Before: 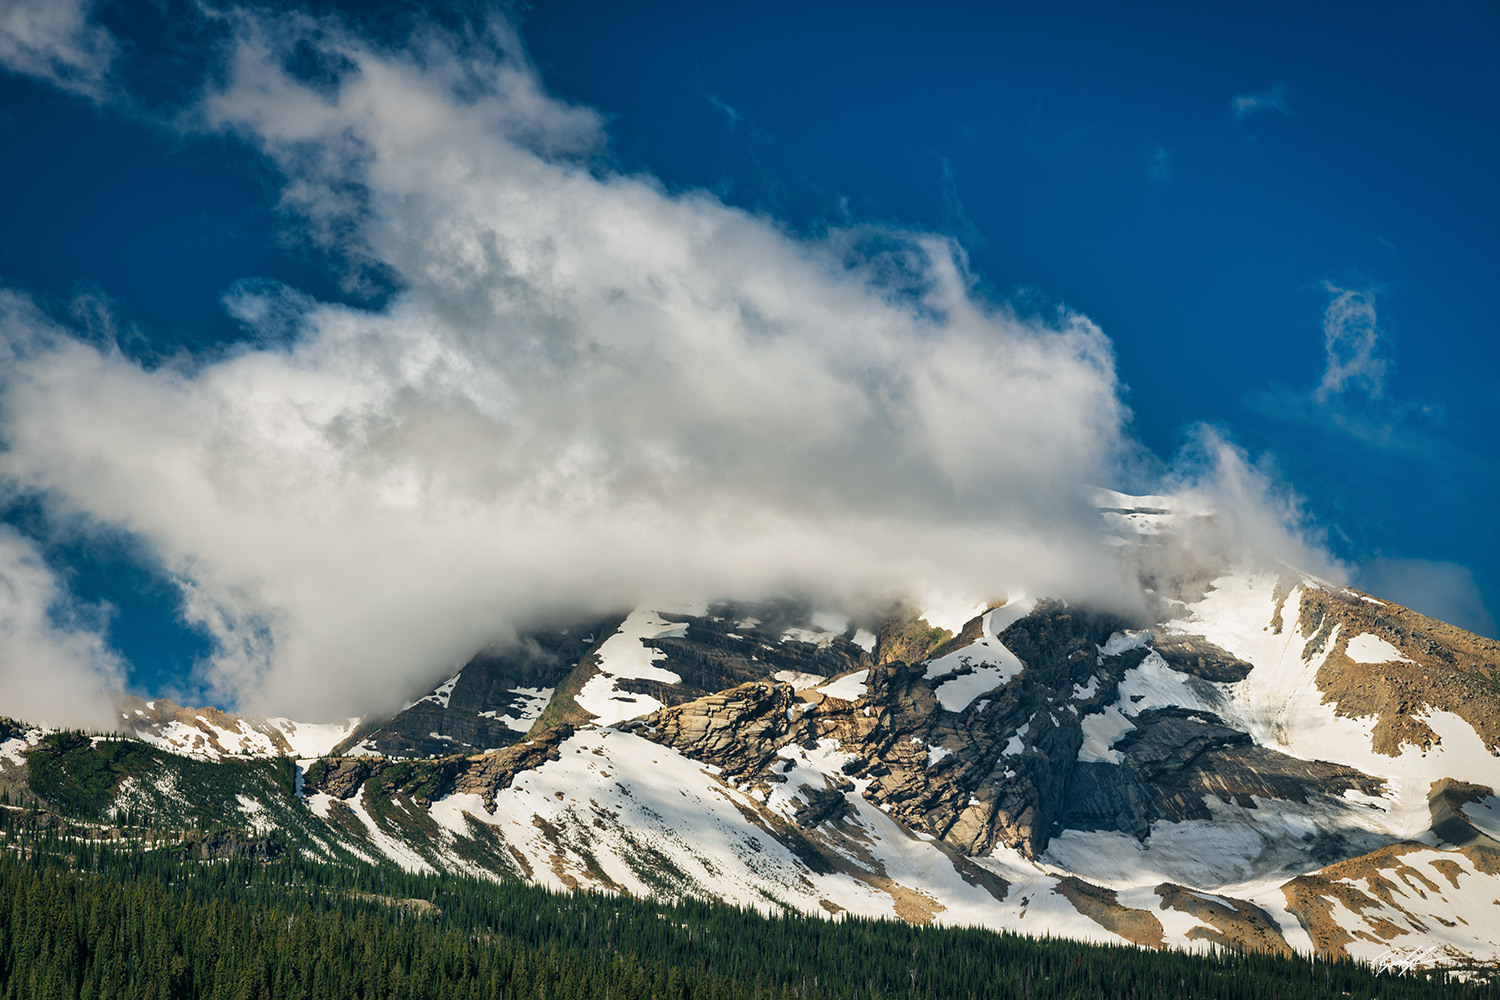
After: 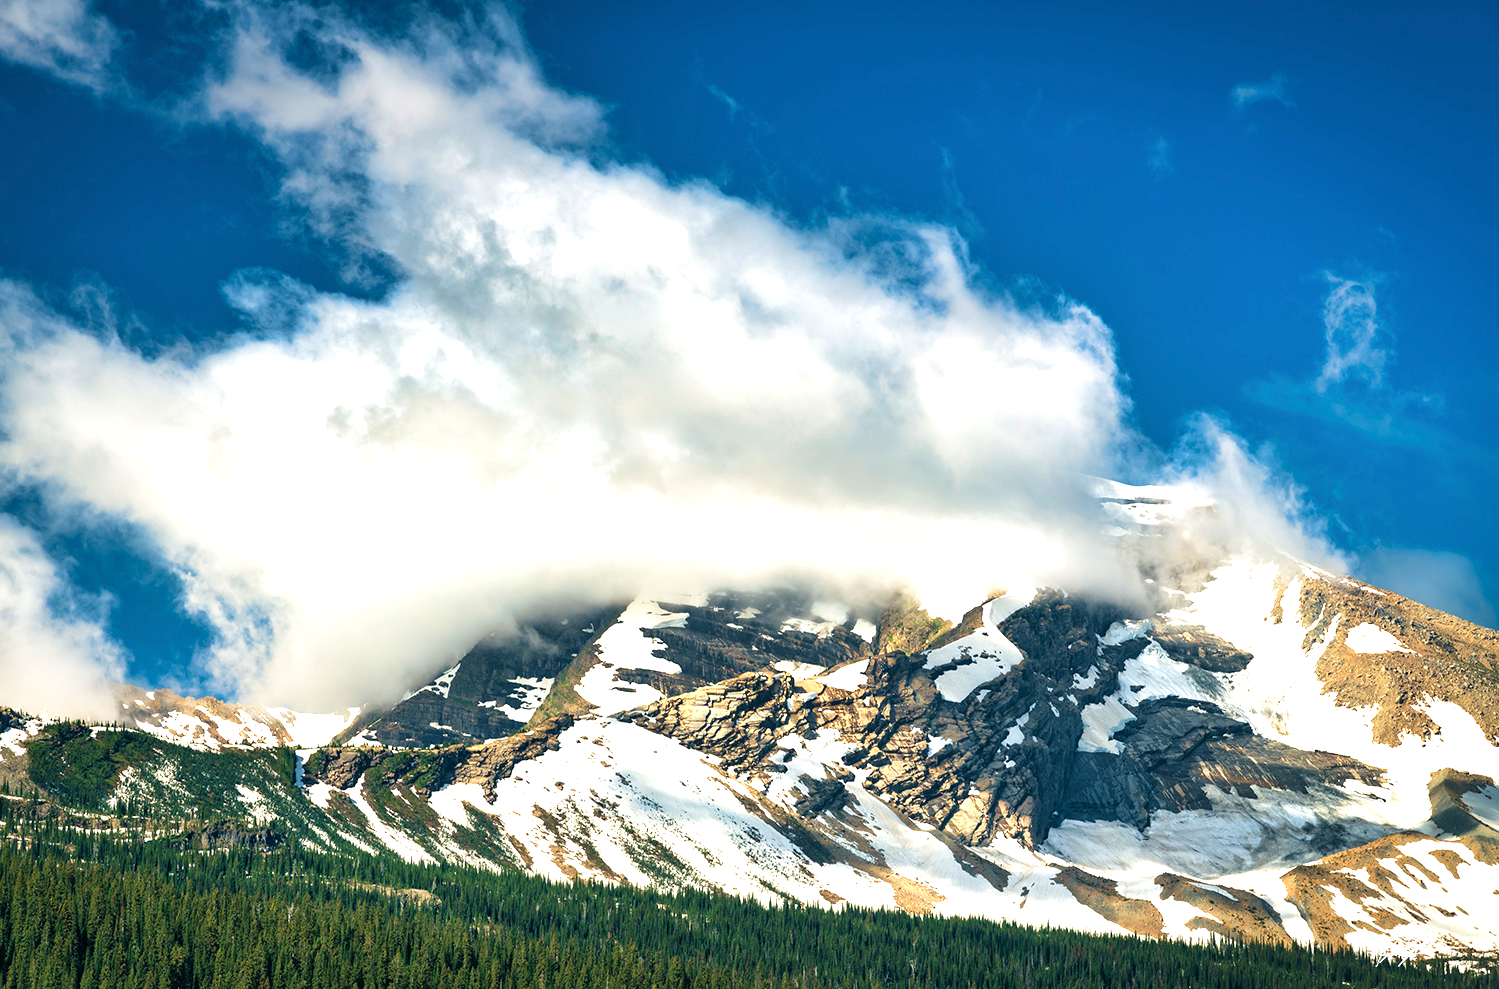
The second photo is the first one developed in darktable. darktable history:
exposure: exposure 1 EV, compensate highlight preservation false
crop: top 1.049%, right 0.001%
white balance: emerald 1
velvia: on, module defaults
